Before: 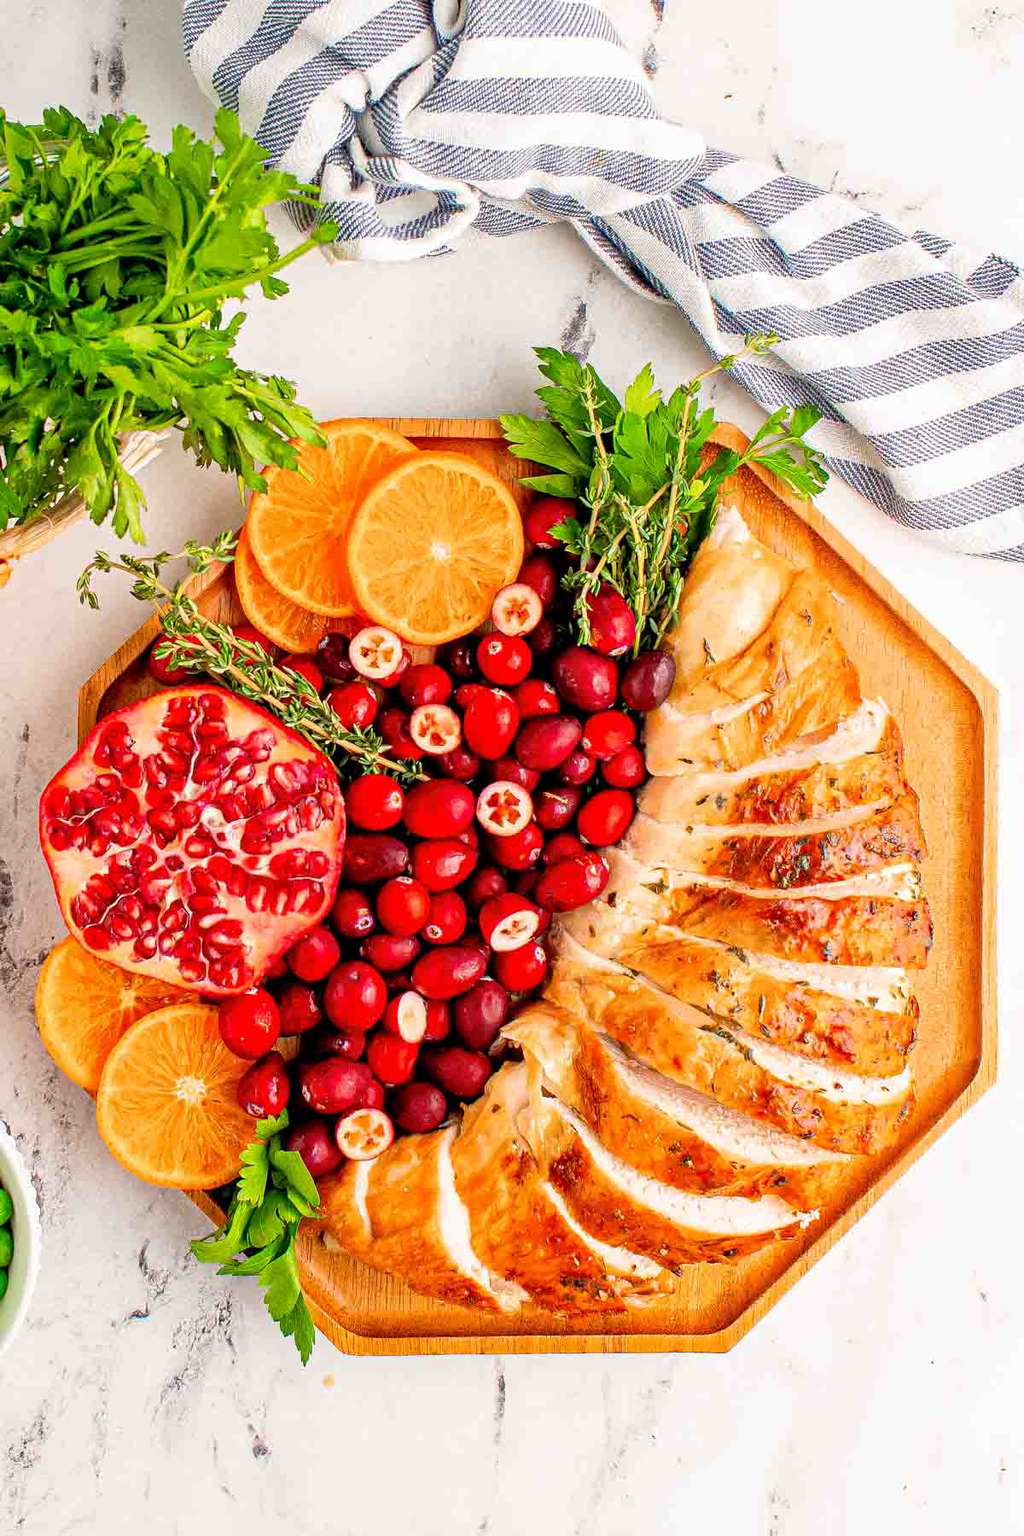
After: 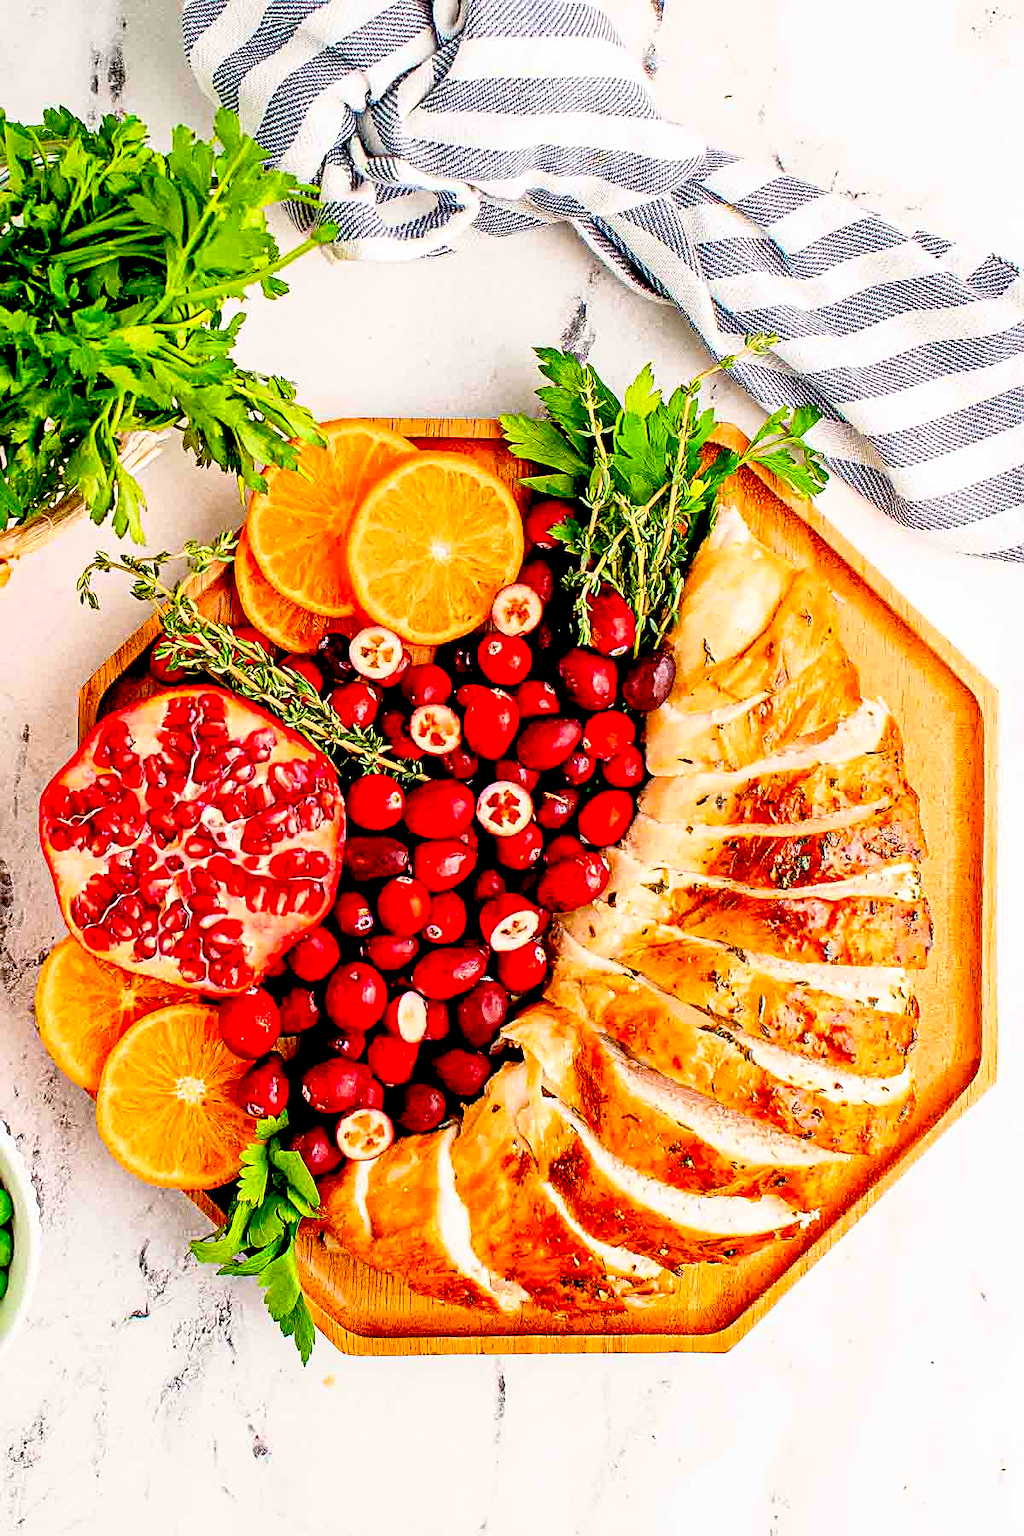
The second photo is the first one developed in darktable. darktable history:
base curve: curves: ch0 [(0, 0) (0.666, 0.806) (1, 1)]
exposure: black level correction 0.047, exposure 0.013 EV, compensate highlight preservation false
sharpen: on, module defaults
